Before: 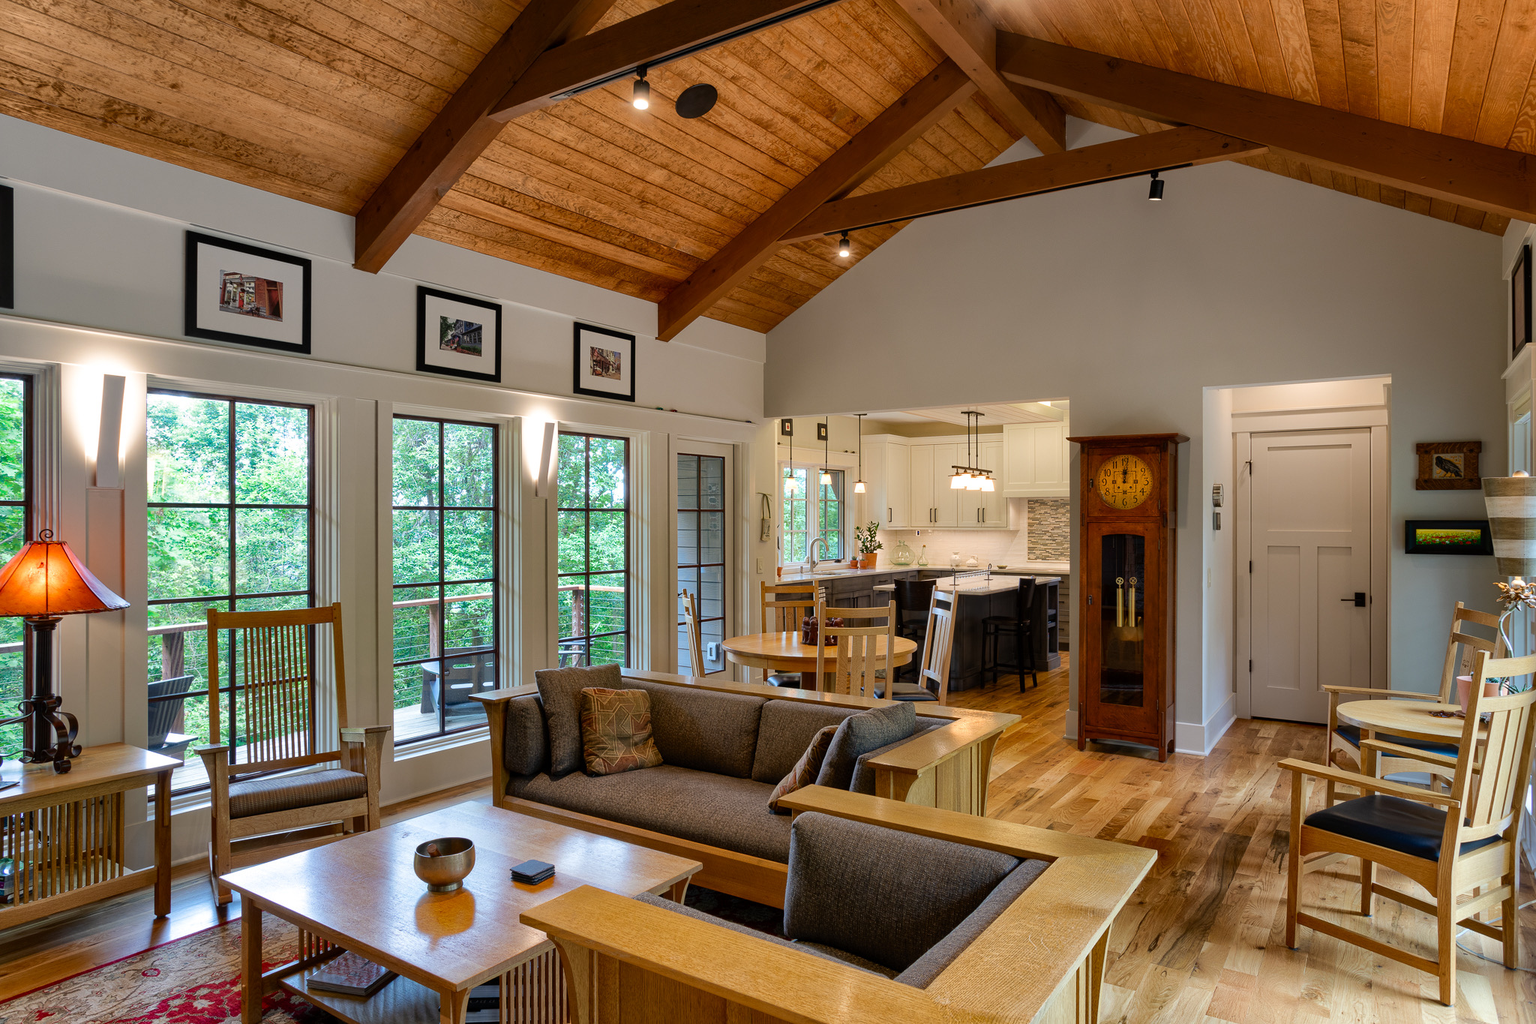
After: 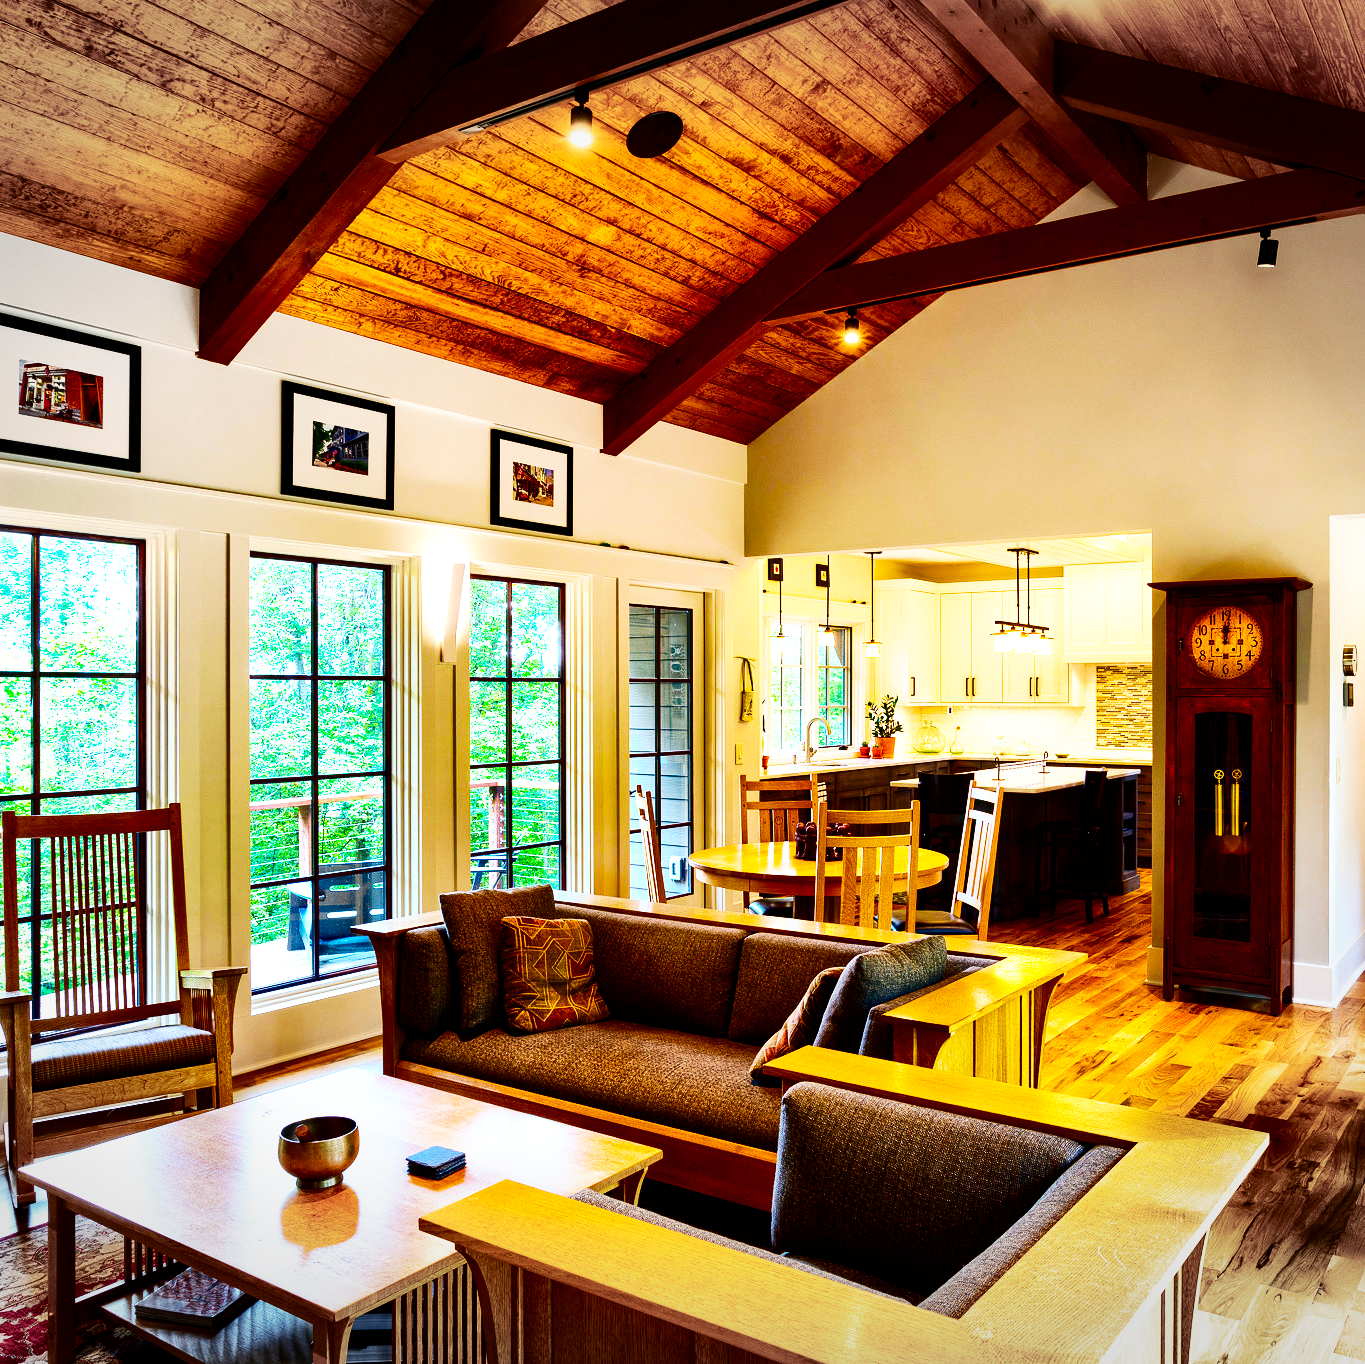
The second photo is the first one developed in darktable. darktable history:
color balance rgb: linear chroma grading › global chroma 9%, perceptual saturation grading › global saturation 36%, perceptual saturation grading › shadows 35%, perceptual brilliance grading › global brilliance 15%, perceptual brilliance grading › shadows -35%, global vibrance 15%
base curve: curves: ch0 [(0, 0) (0.007, 0.004) (0.027, 0.03) (0.046, 0.07) (0.207, 0.54) (0.442, 0.872) (0.673, 0.972) (1, 1)], preserve colors none
crop and rotate: left 13.409%, right 19.924%
contrast brightness saturation: contrast 0.2, brightness -0.11, saturation 0.1
vignetting: fall-off start 100%, brightness -0.282, width/height ratio 1.31
